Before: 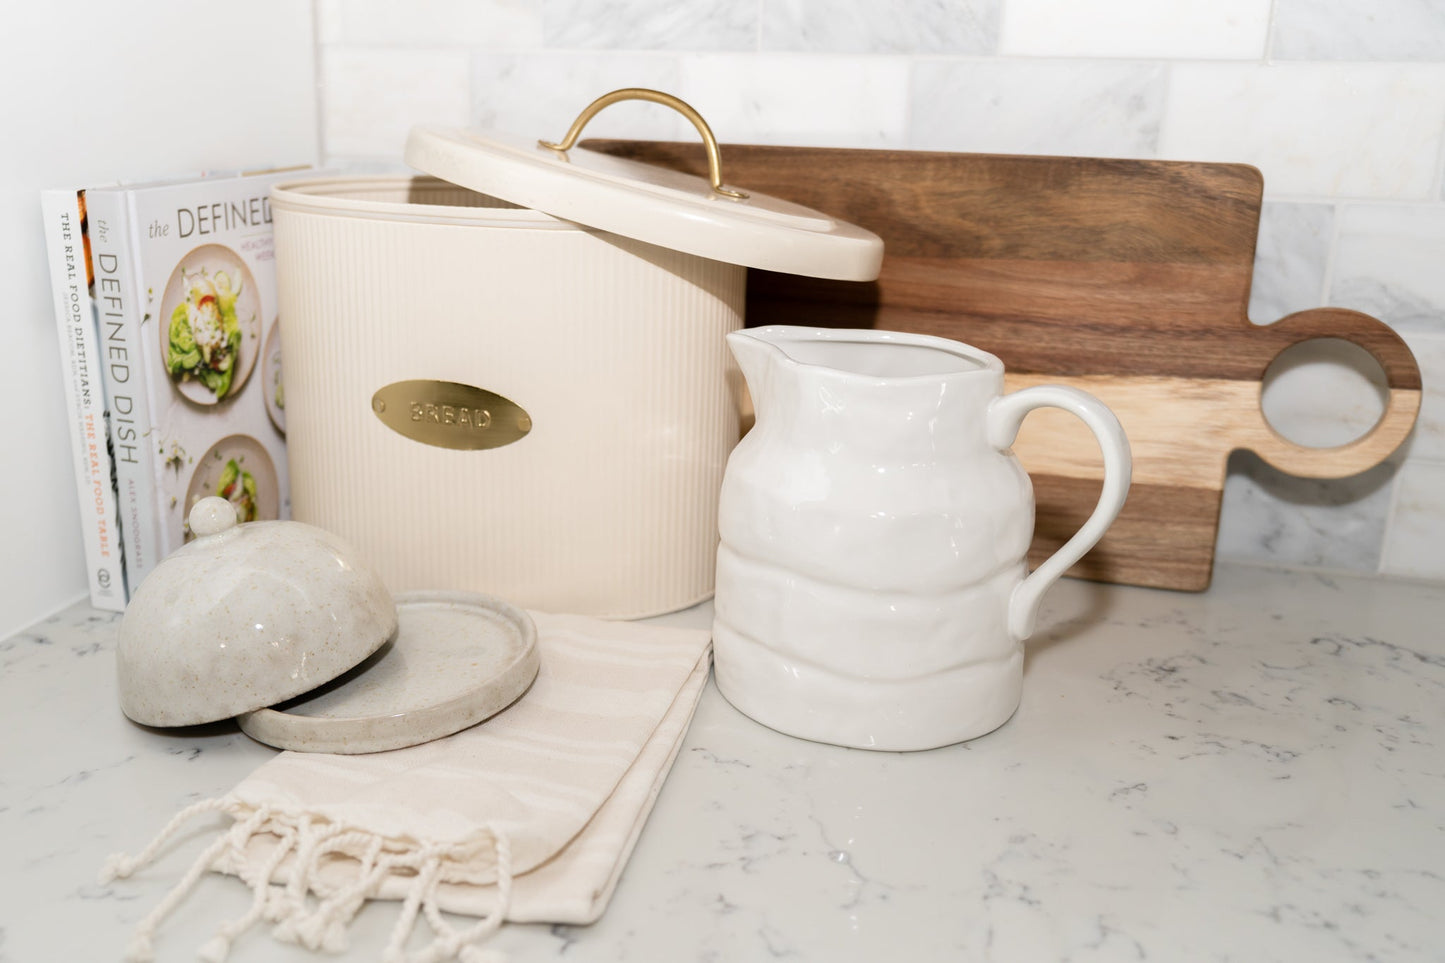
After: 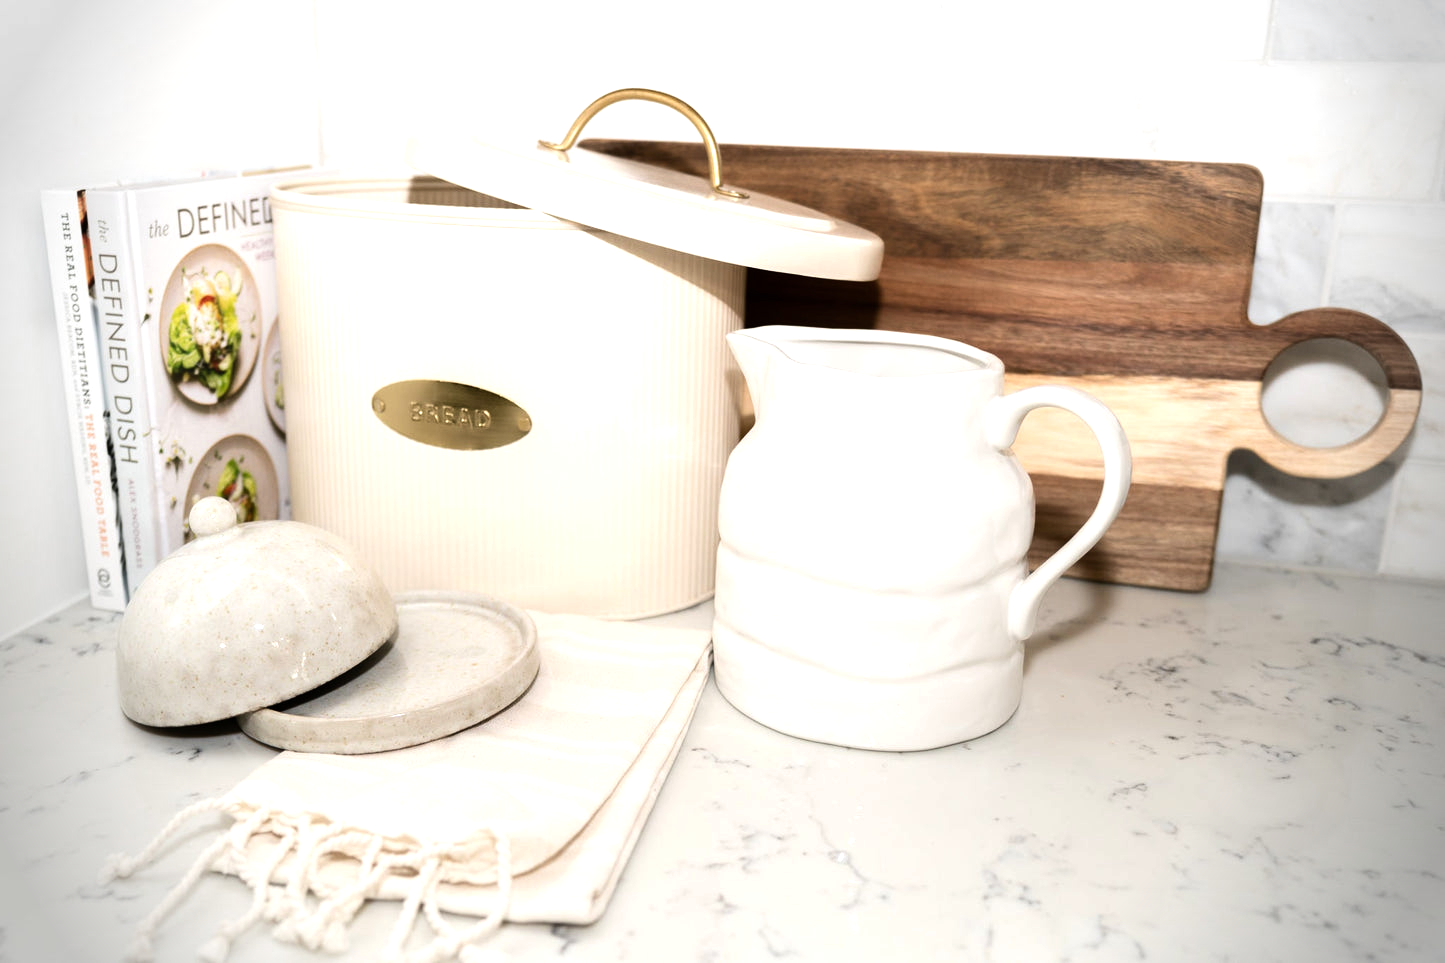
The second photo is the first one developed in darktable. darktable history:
rotate and perspective: automatic cropping off
tone equalizer: -8 EV -0.75 EV, -7 EV -0.7 EV, -6 EV -0.6 EV, -5 EV -0.4 EV, -3 EV 0.4 EV, -2 EV 0.6 EV, -1 EV 0.7 EV, +0 EV 0.75 EV, edges refinement/feathering 500, mask exposure compensation -1.57 EV, preserve details no
vignetting: fall-off radius 31.48%, brightness -0.472
